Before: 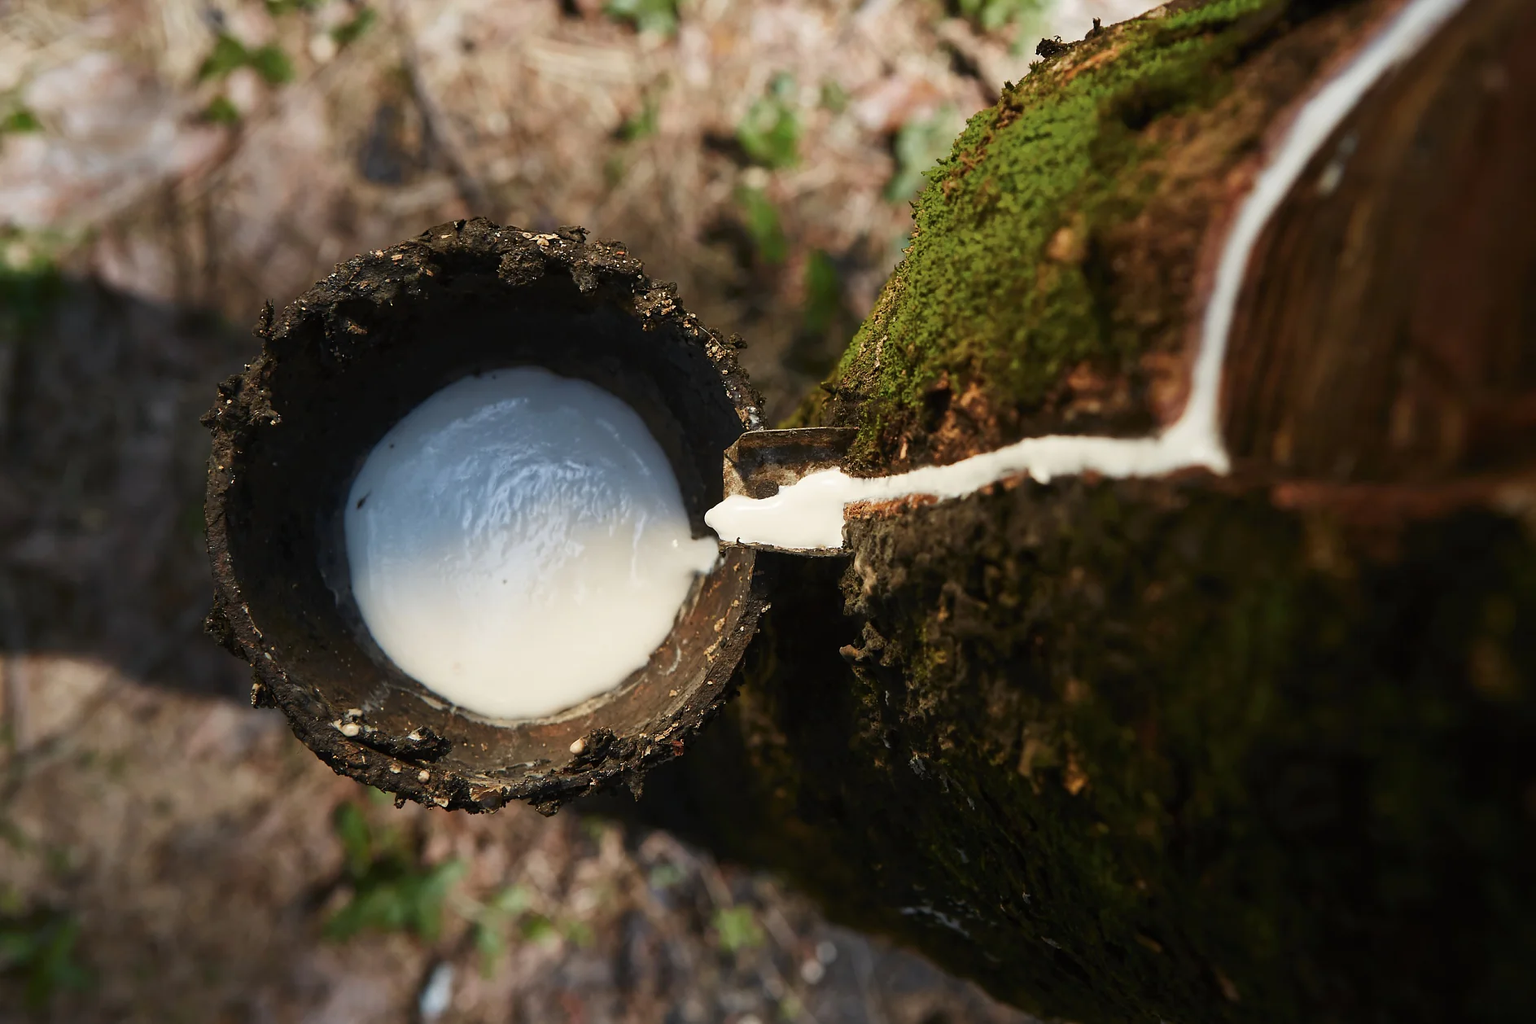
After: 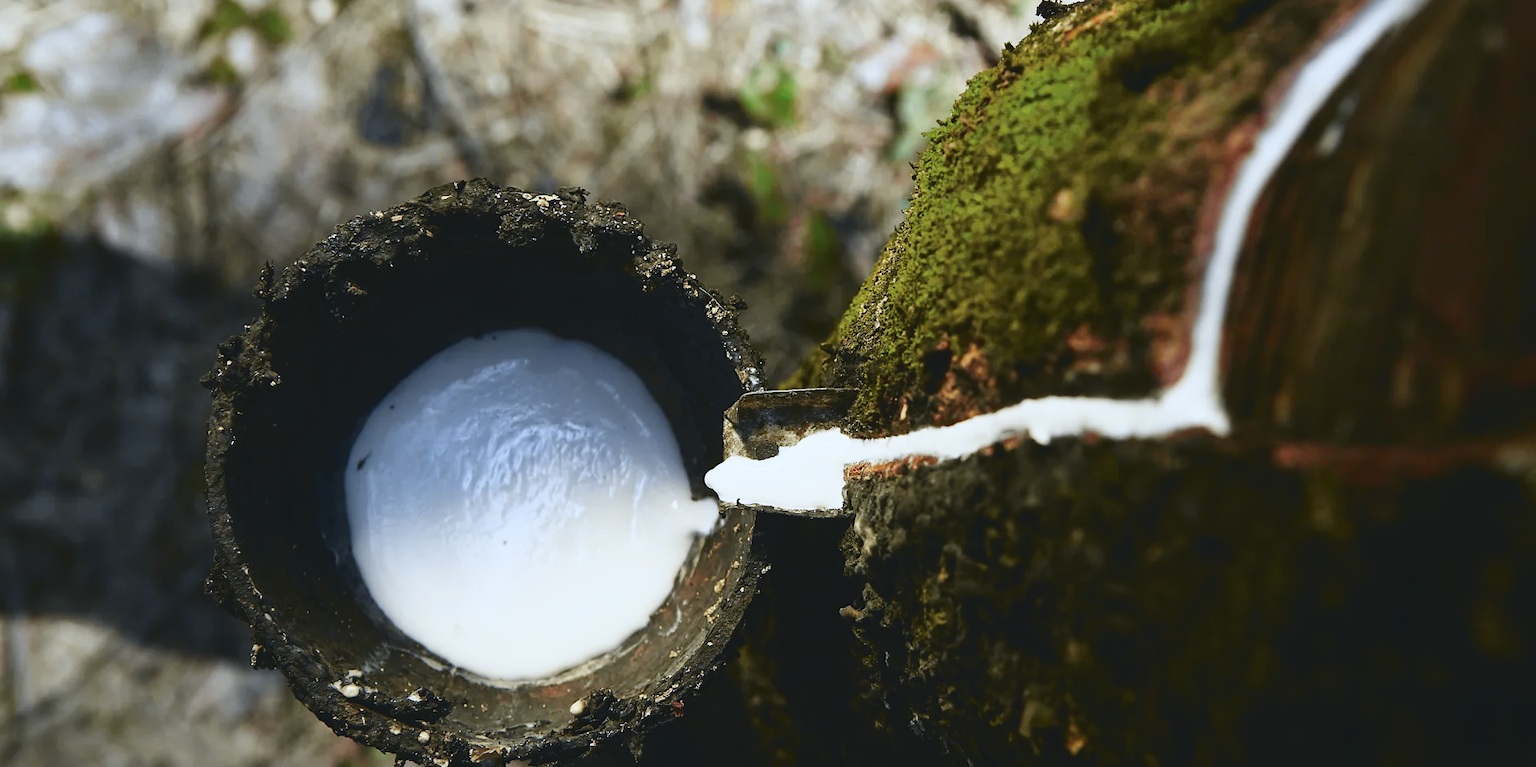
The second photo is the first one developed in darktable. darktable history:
tone curve: curves: ch0 [(0, 0.074) (0.129, 0.136) (0.285, 0.301) (0.689, 0.764) (0.854, 0.926) (0.987, 0.977)]; ch1 [(0, 0) (0.337, 0.249) (0.434, 0.437) (0.485, 0.491) (0.515, 0.495) (0.566, 0.57) (0.625, 0.625) (0.764, 0.806) (1, 1)]; ch2 [(0, 0) (0.314, 0.301) (0.401, 0.411) (0.505, 0.499) (0.54, 0.54) (0.608, 0.613) (0.706, 0.735) (1, 1)], color space Lab, independent channels, preserve colors none
crop: top 3.857%, bottom 21.132%
white balance: red 0.924, blue 1.095
